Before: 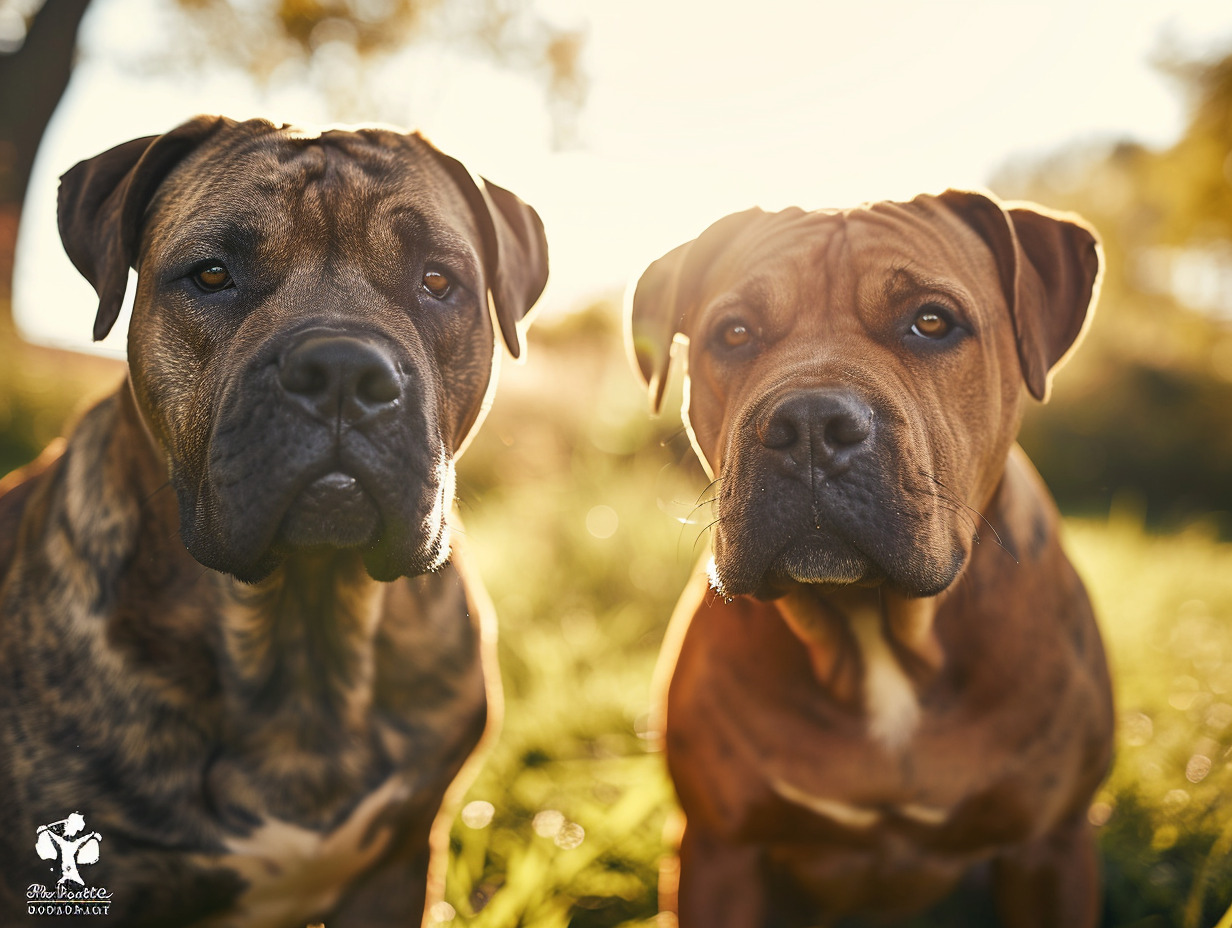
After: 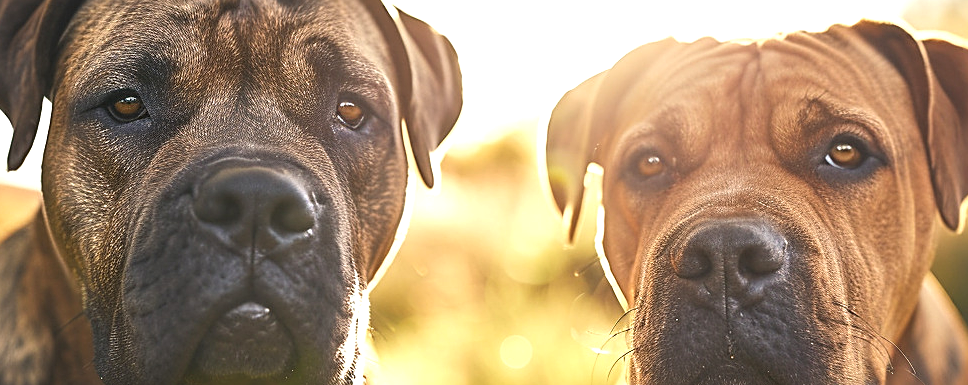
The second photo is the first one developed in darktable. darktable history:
exposure: black level correction -0.002, exposure 0.54 EV, compensate highlight preservation false
crop: left 7.036%, top 18.398%, right 14.379%, bottom 40.043%
sharpen: on, module defaults
